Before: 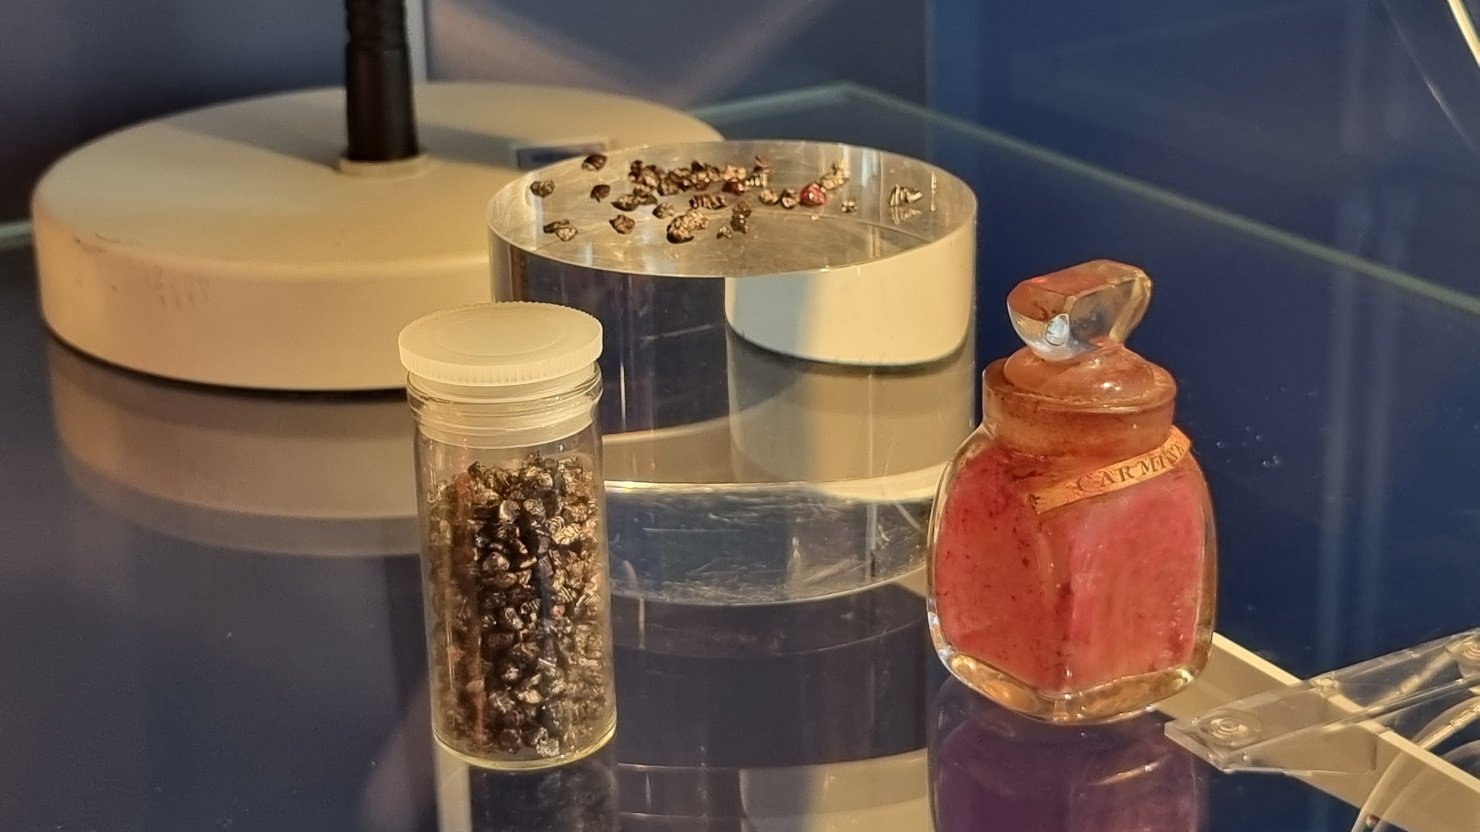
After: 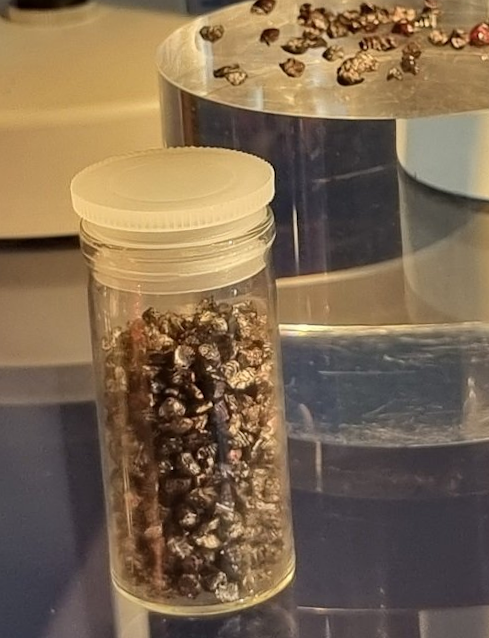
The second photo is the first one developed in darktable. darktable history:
rotate and perspective: rotation -1°, crop left 0.011, crop right 0.989, crop top 0.025, crop bottom 0.975
shadows and highlights: radius 118.69, shadows 42.21, highlights -61.56, soften with gaussian
crop and rotate: left 21.77%, top 18.528%, right 44.676%, bottom 2.997%
